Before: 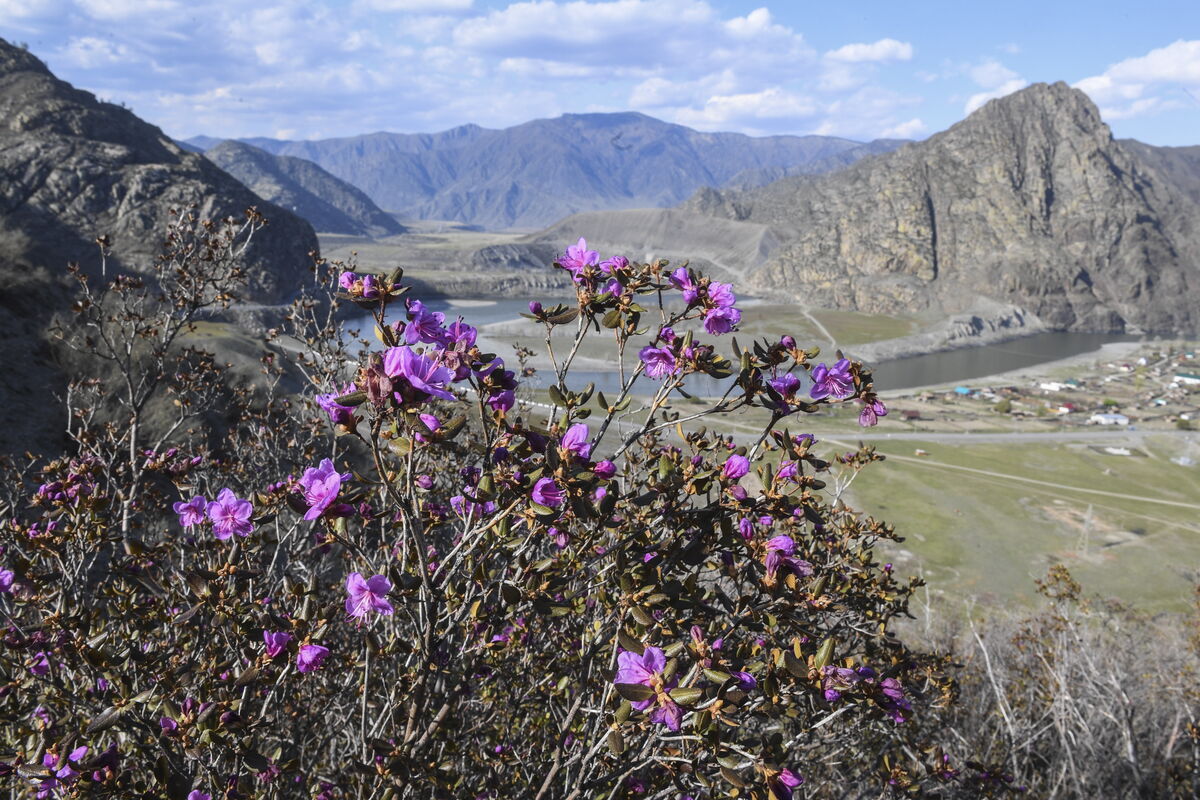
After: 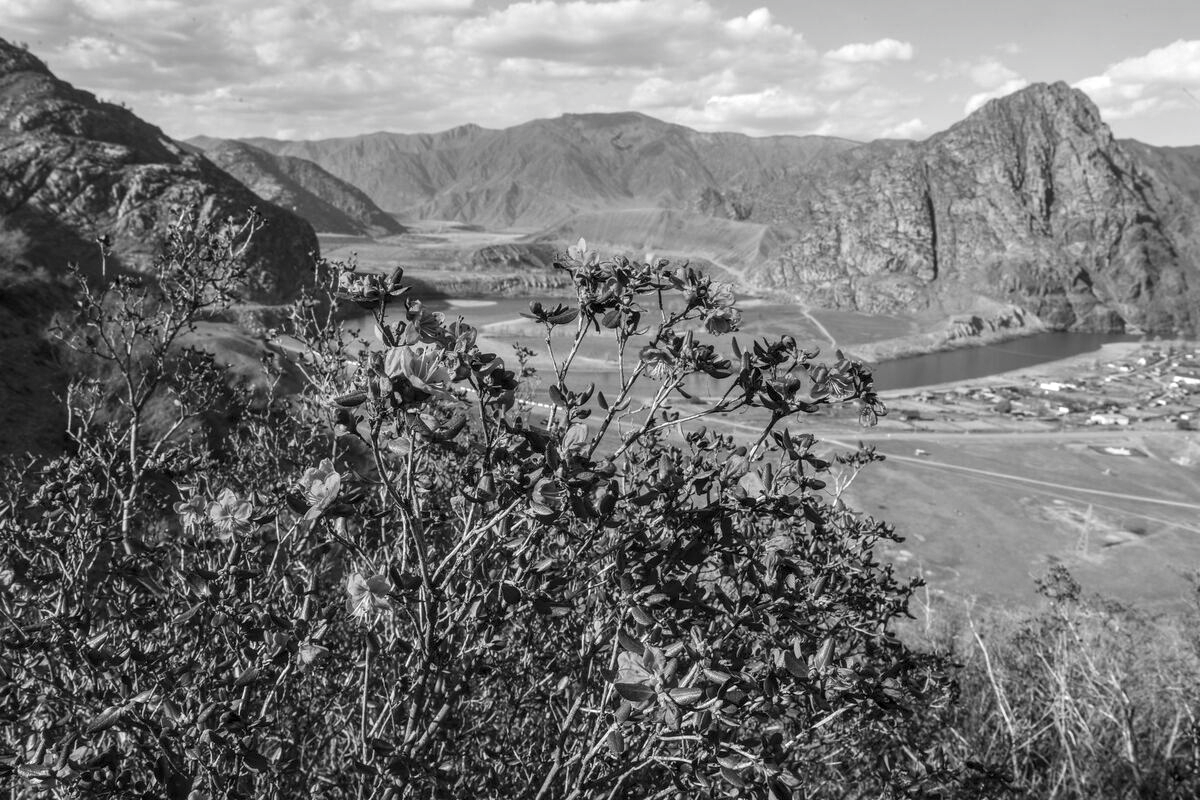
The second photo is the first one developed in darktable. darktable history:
local contrast: detail 130%
contrast brightness saturation: saturation -0.992
